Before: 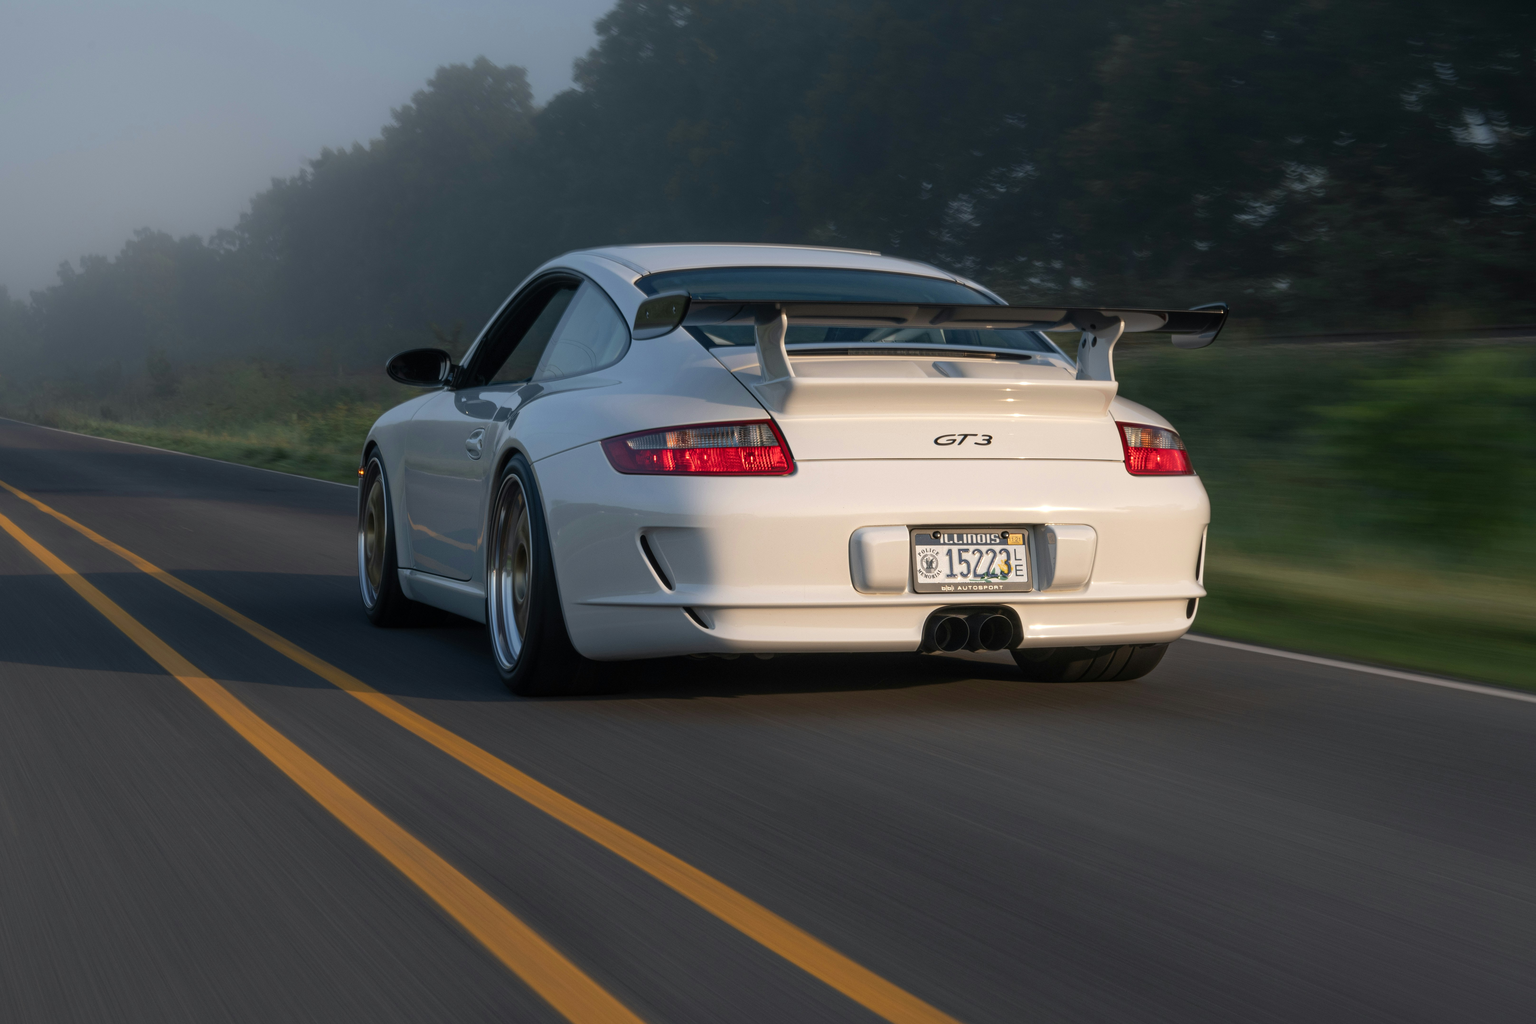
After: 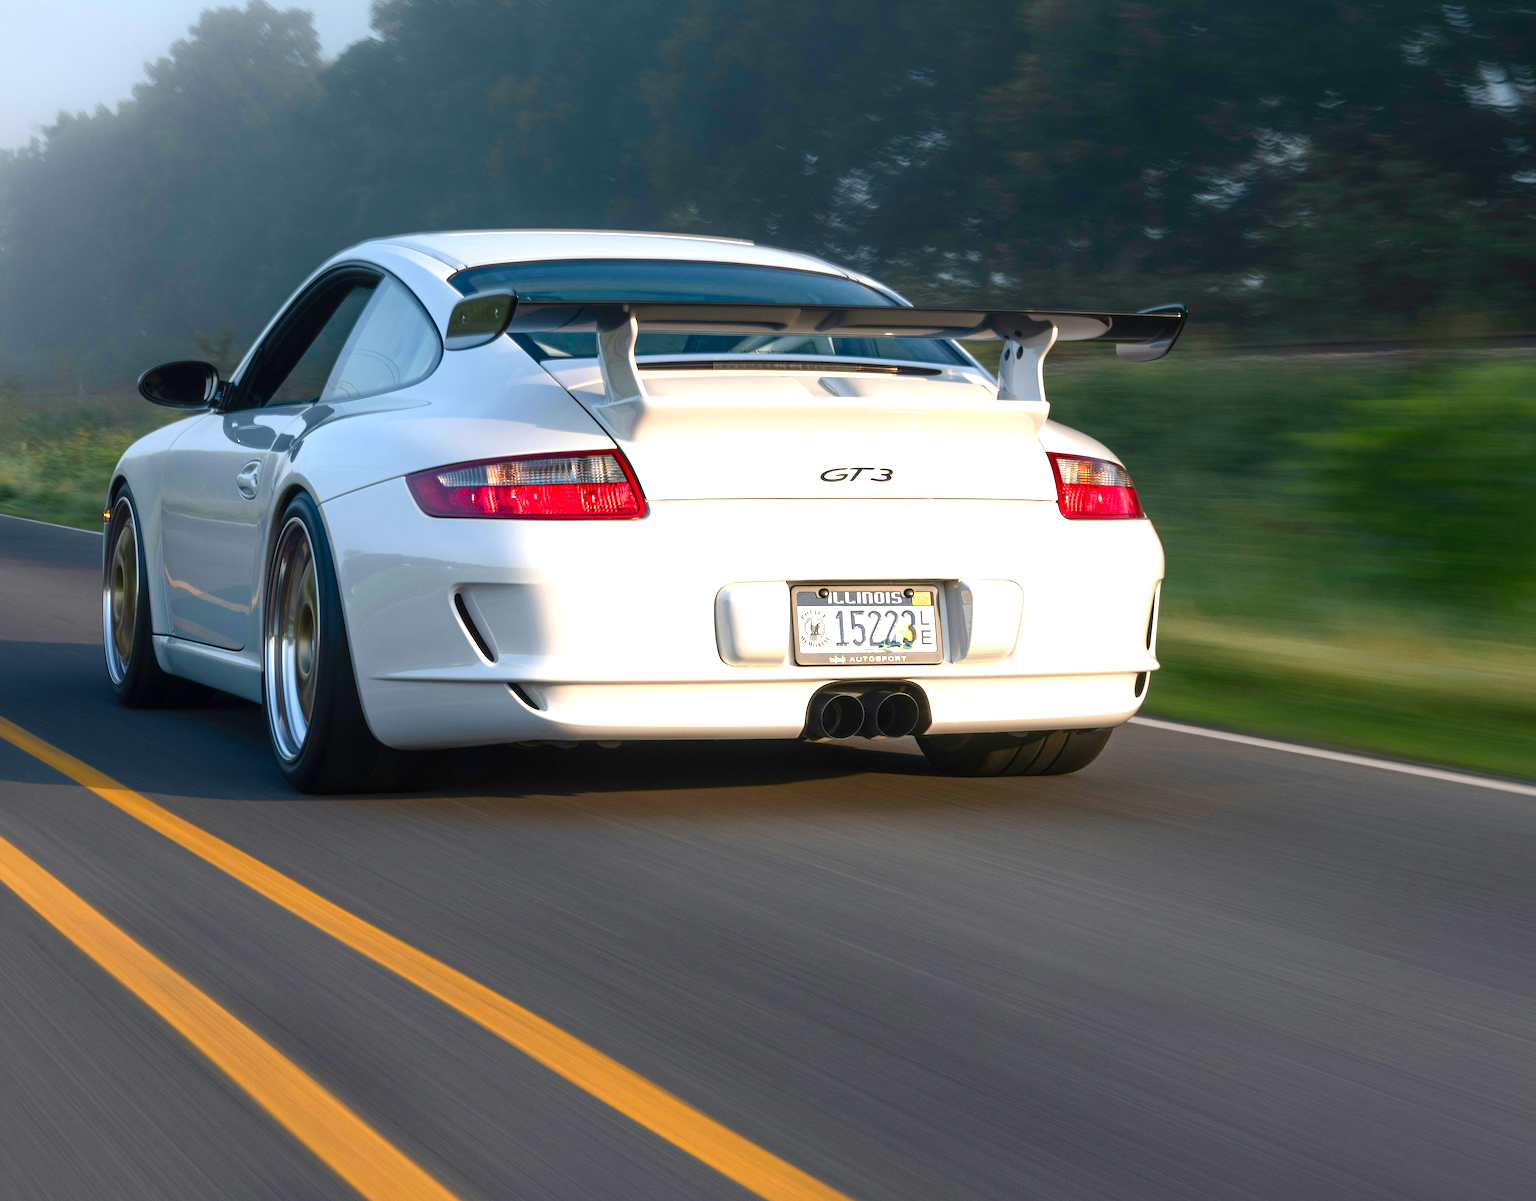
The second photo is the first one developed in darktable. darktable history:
crop and rotate: left 17.959%, top 5.771%, right 1.742%
color balance rgb: perceptual saturation grading › global saturation 20%, perceptual saturation grading › highlights -25%, perceptual saturation grading › shadows 25%
levels: levels [0, 0.435, 0.917]
white balance: red 1, blue 1
exposure: exposure 0.661 EV, compensate highlight preservation false
tone equalizer: -8 EV -0.417 EV, -7 EV -0.389 EV, -6 EV -0.333 EV, -5 EV -0.222 EV, -3 EV 0.222 EV, -2 EV 0.333 EV, -1 EV 0.389 EV, +0 EV 0.417 EV, edges refinement/feathering 500, mask exposure compensation -1.57 EV, preserve details no
